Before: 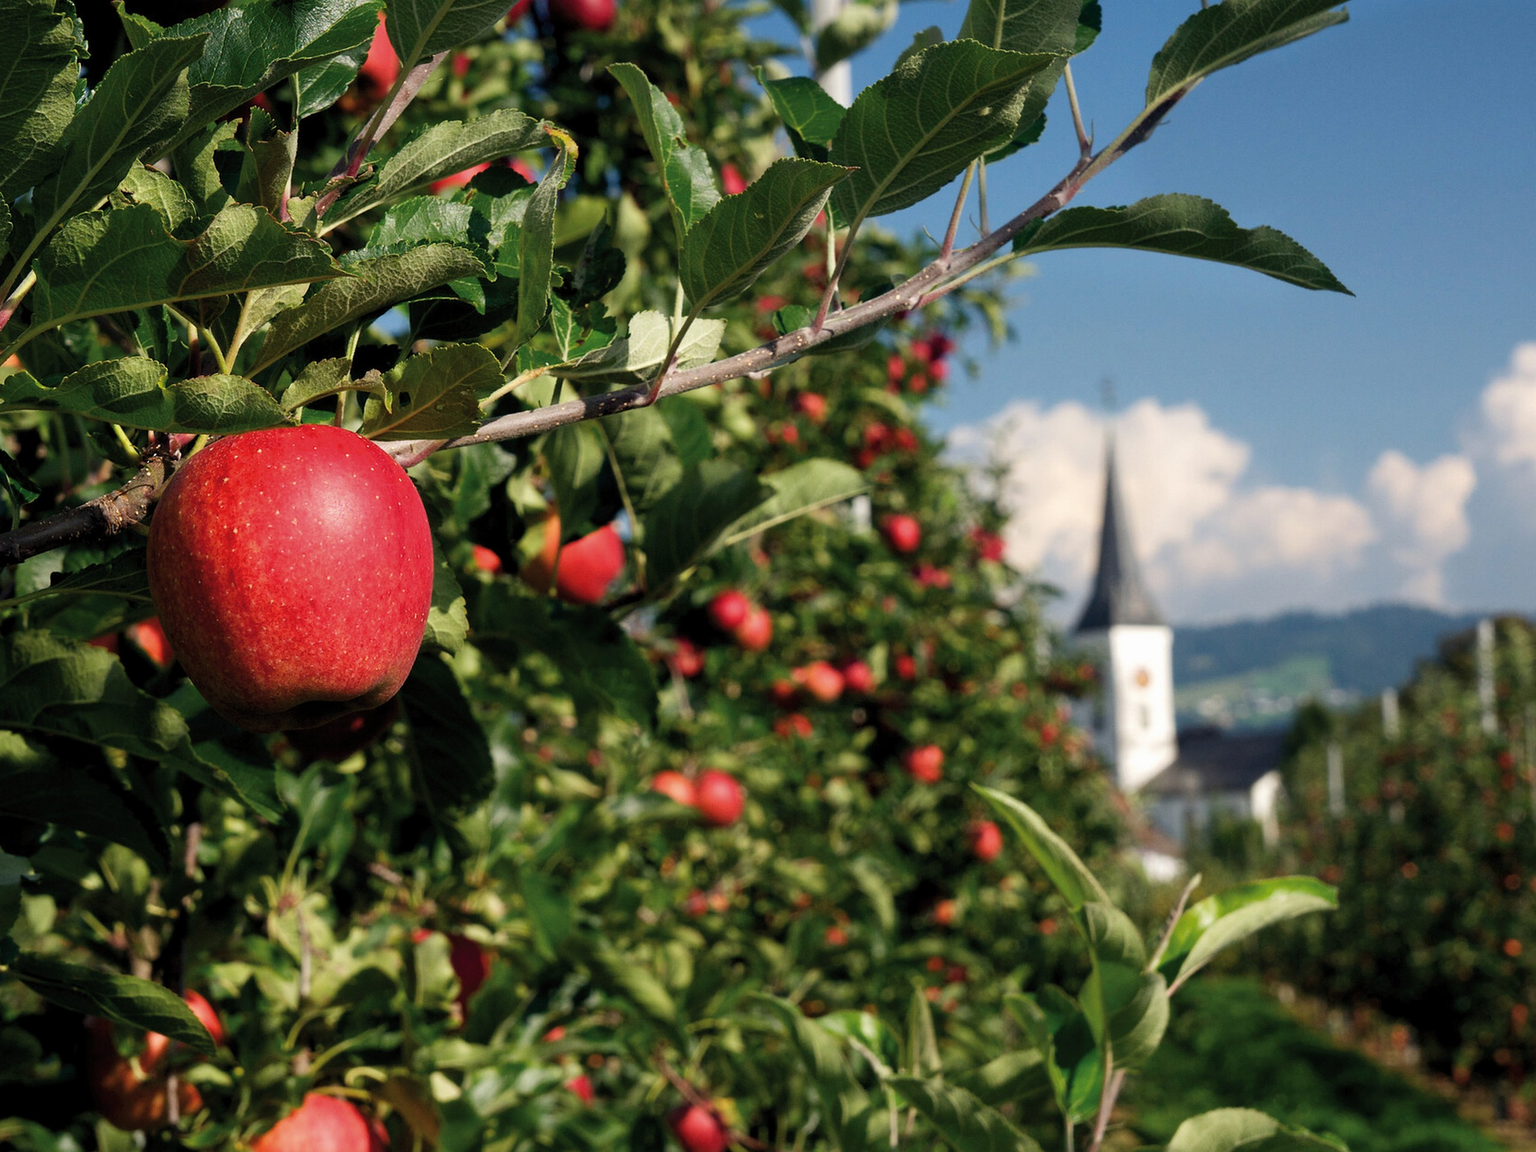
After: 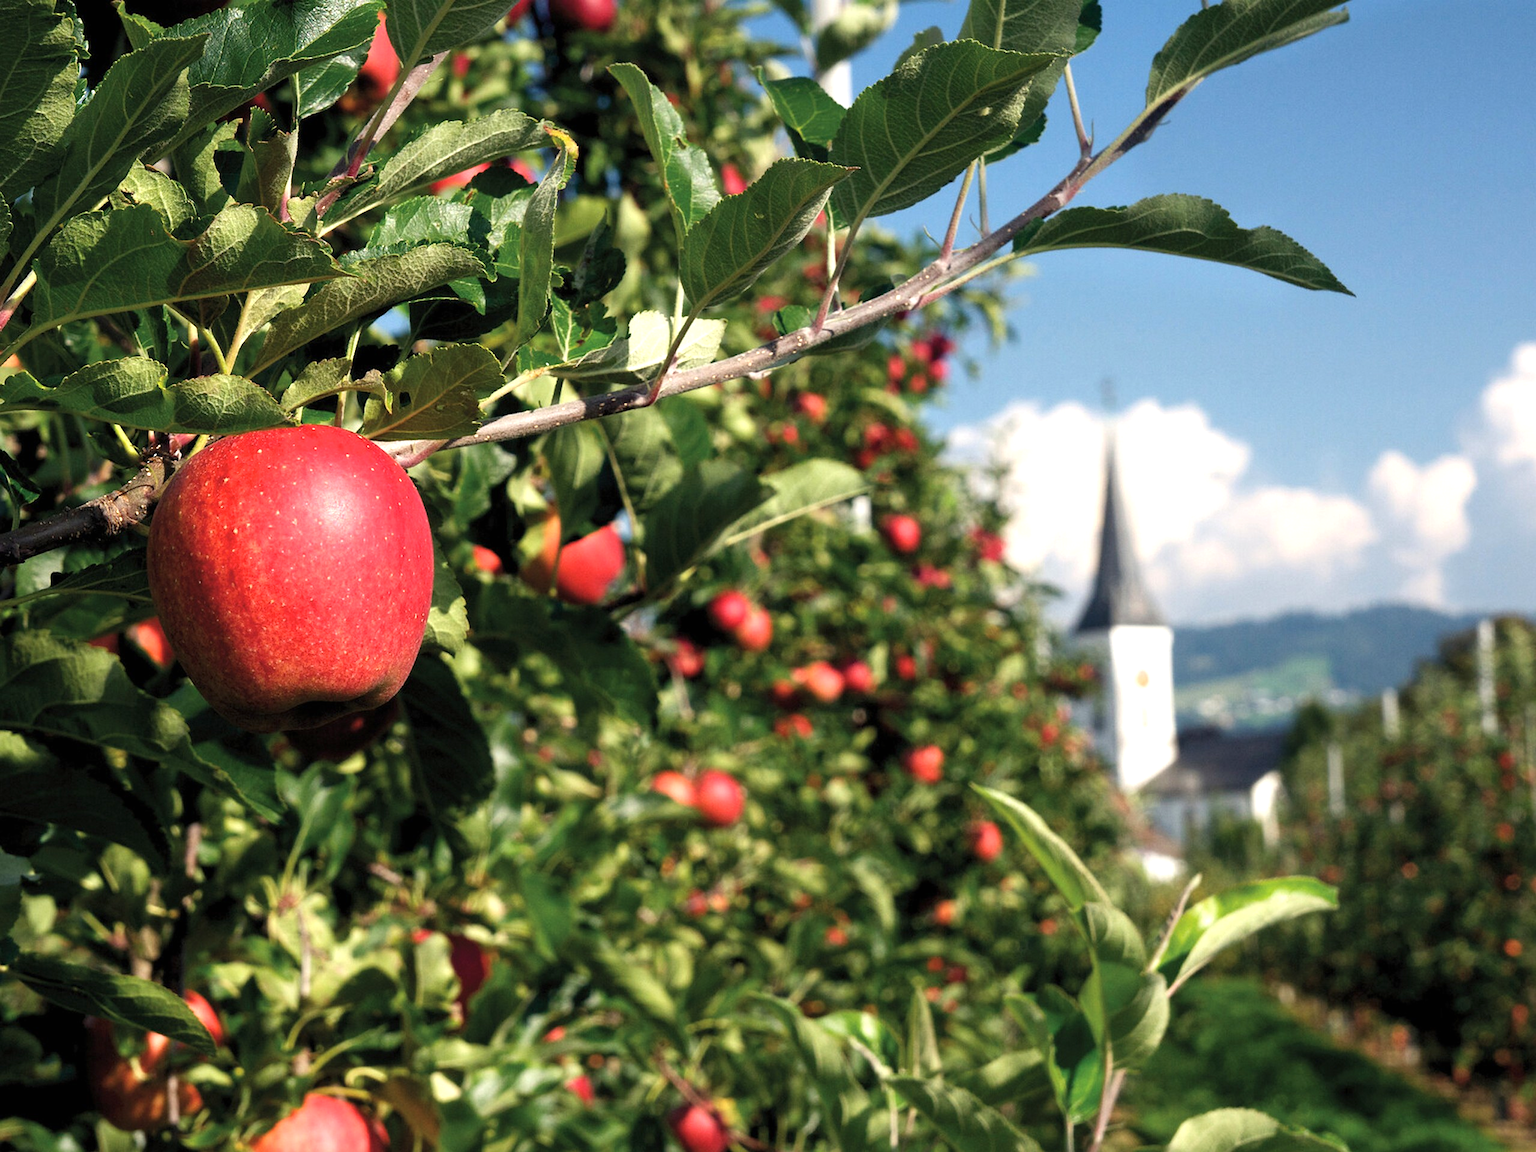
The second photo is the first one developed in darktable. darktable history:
exposure: black level correction 0, exposure 0.694 EV, compensate highlight preservation false
contrast brightness saturation: saturation -0.05
